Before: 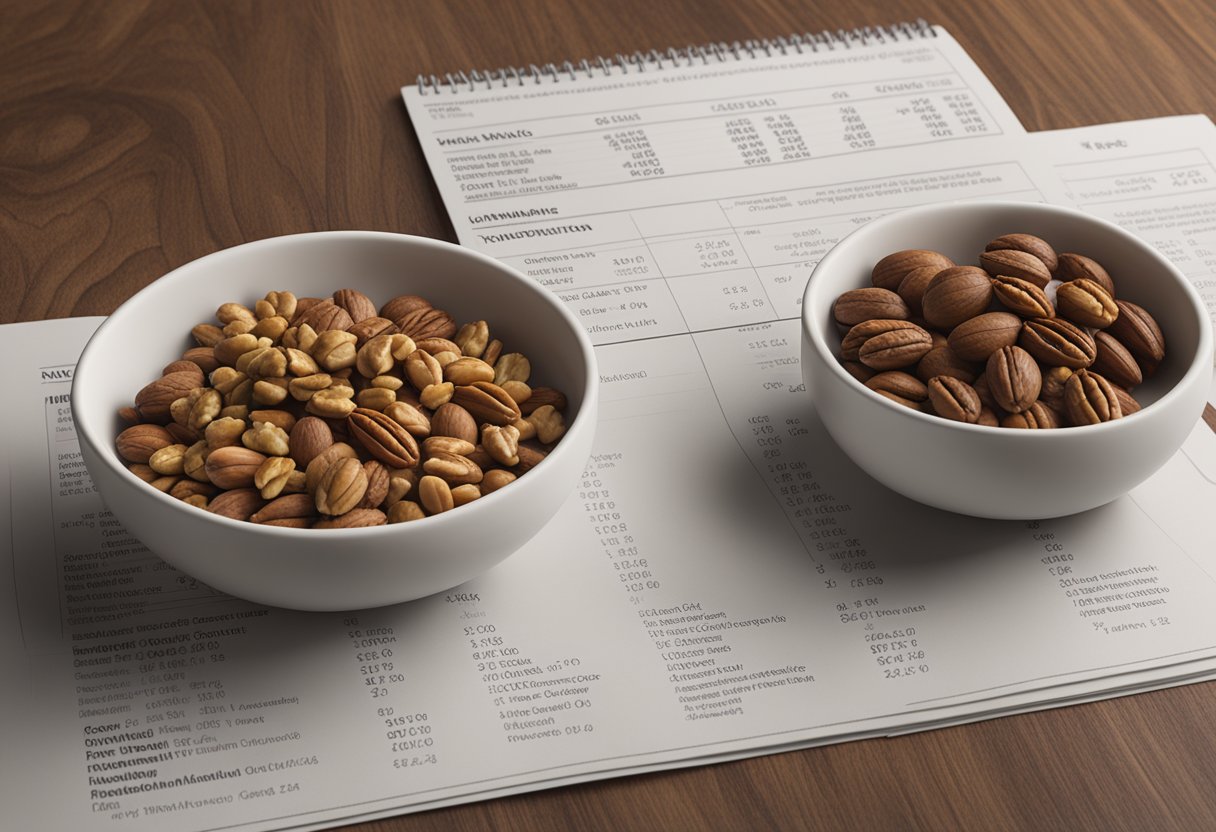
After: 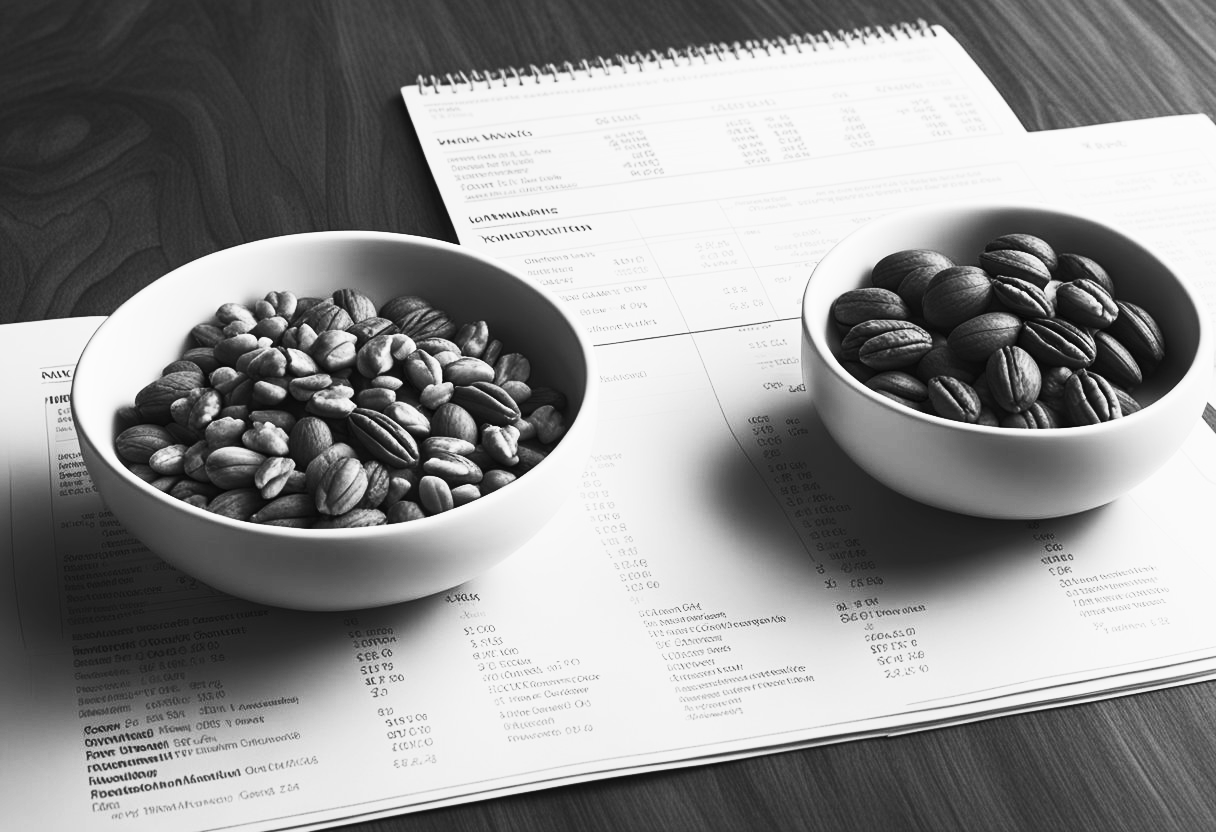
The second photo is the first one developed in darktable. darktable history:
color calibration: output gray [0.23, 0.37, 0.4, 0], gray › normalize channels true, illuminant same as pipeline (D50), adaptation XYZ, x 0.346, y 0.359, gamut compression 0
contrast brightness saturation: contrast 0.62, brightness 0.34, saturation 0.14
